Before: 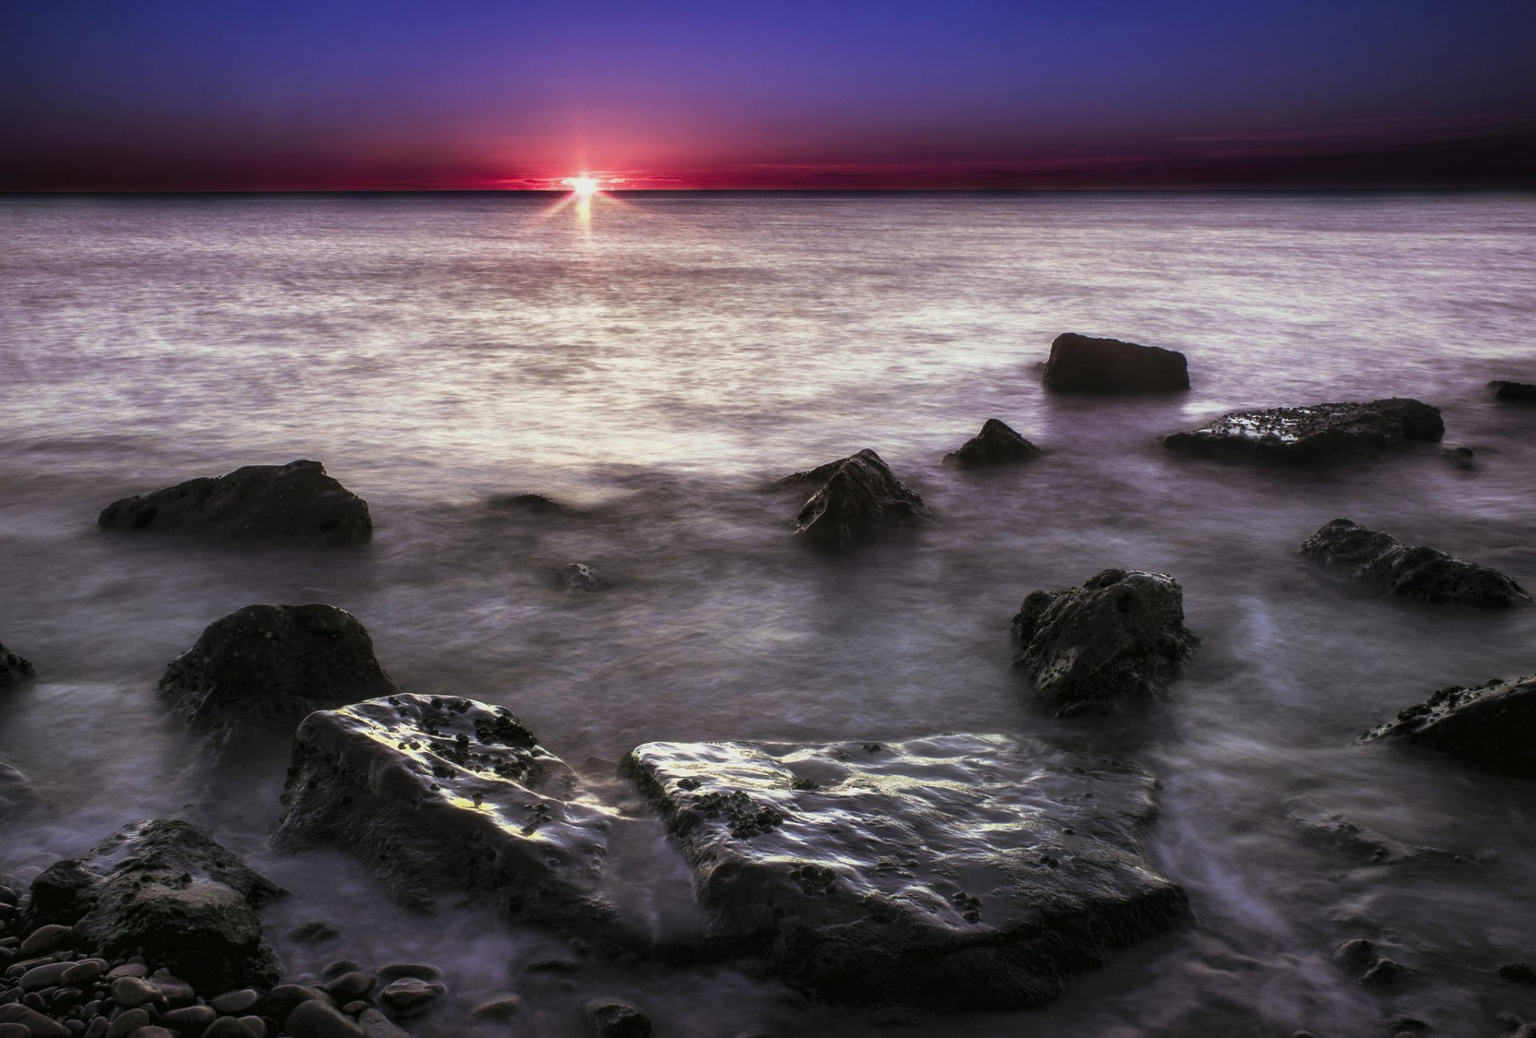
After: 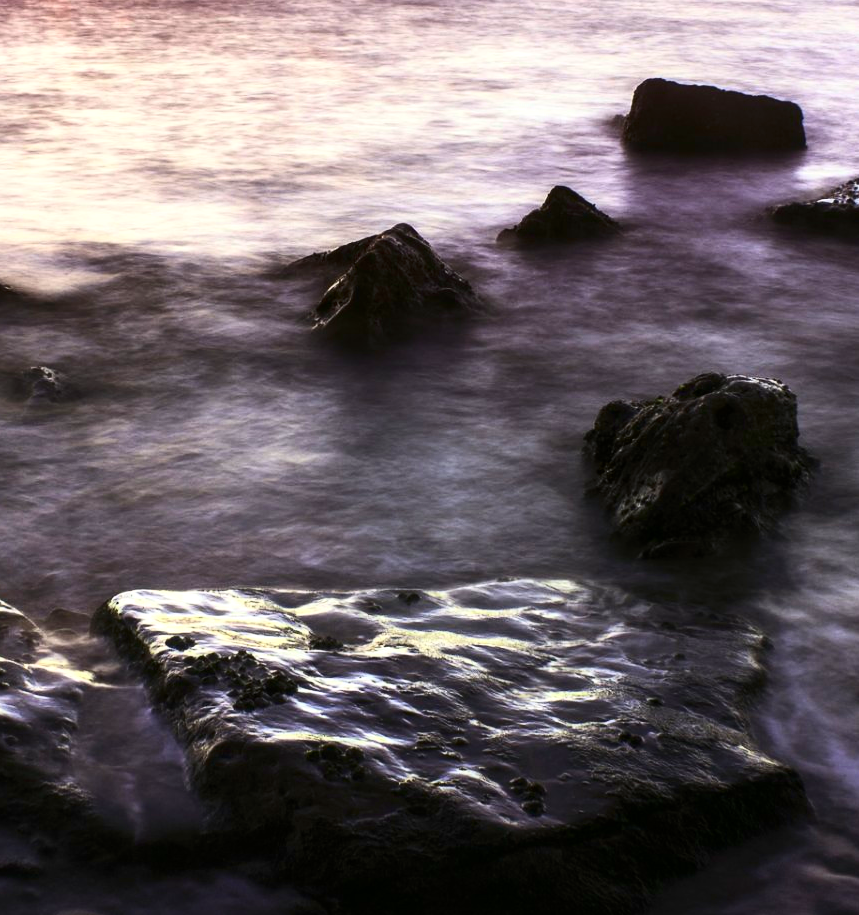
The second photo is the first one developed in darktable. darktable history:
color balance rgb: perceptual saturation grading › global saturation 30.884%, perceptual brilliance grading › global brilliance 11.16%, global vibrance 20%
crop: left 35.491%, top 26.061%, right 19.736%, bottom 3.387%
contrast brightness saturation: contrast 0.293
